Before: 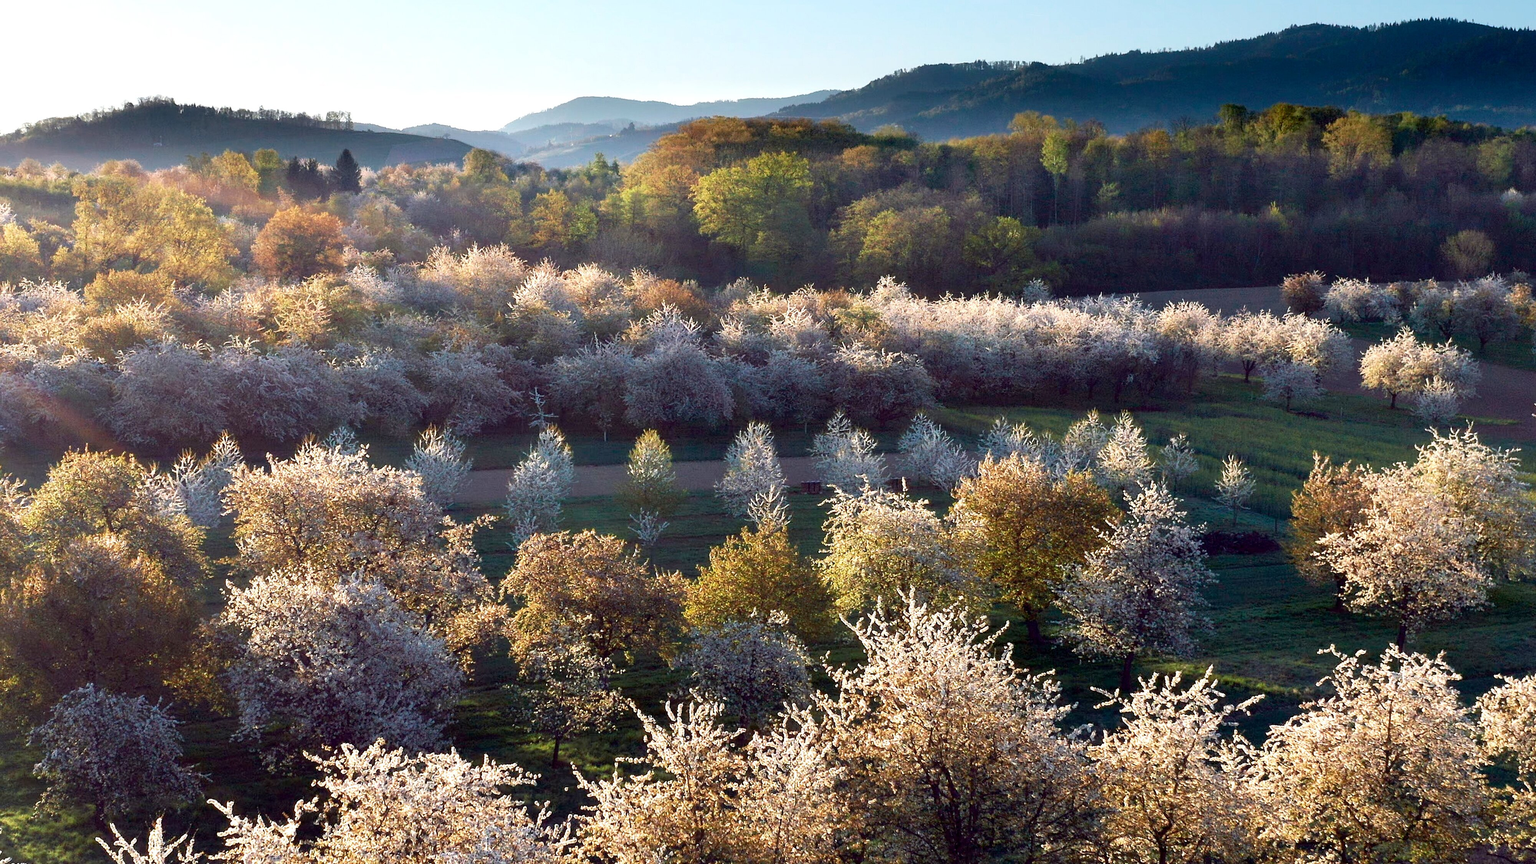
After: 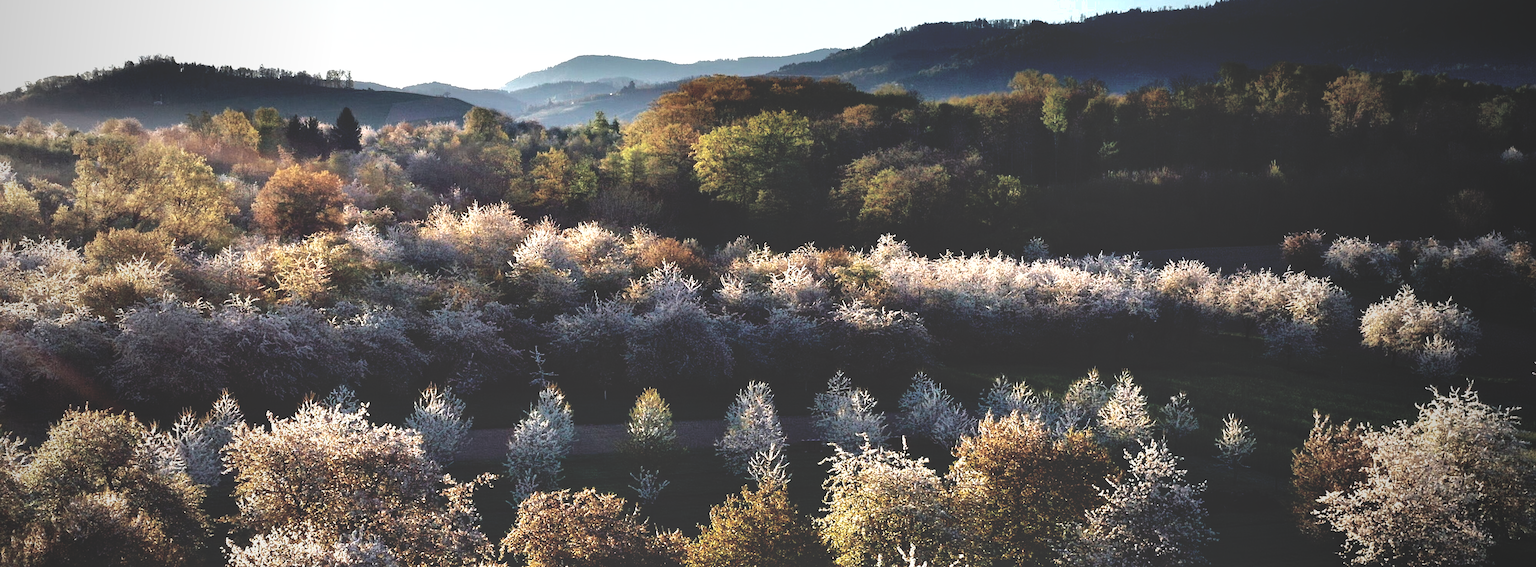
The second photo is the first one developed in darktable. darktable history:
crop and rotate: top 4.848%, bottom 29.503%
shadows and highlights: on, module defaults
color zones: curves: ch1 [(0, 0.292) (0.001, 0.292) (0.2, 0.264) (0.4, 0.248) (0.6, 0.248) (0.8, 0.264) (0.999, 0.292) (1, 0.292)]
vignetting: fall-off start 72.14%, fall-off radius 108.07%, brightness -0.713, saturation -0.488, center (-0.054, -0.359), width/height ratio 0.729
base curve: curves: ch0 [(0, 0.02) (0.083, 0.036) (1, 1)], preserve colors none
color balance rgb: perceptual saturation grading › global saturation 20%, global vibrance 20%
tone equalizer: -8 EV -0.417 EV, -7 EV -0.389 EV, -6 EV -0.333 EV, -5 EV -0.222 EV, -3 EV 0.222 EV, -2 EV 0.333 EV, -1 EV 0.389 EV, +0 EV 0.417 EV, edges refinement/feathering 500, mask exposure compensation -1.57 EV, preserve details no
